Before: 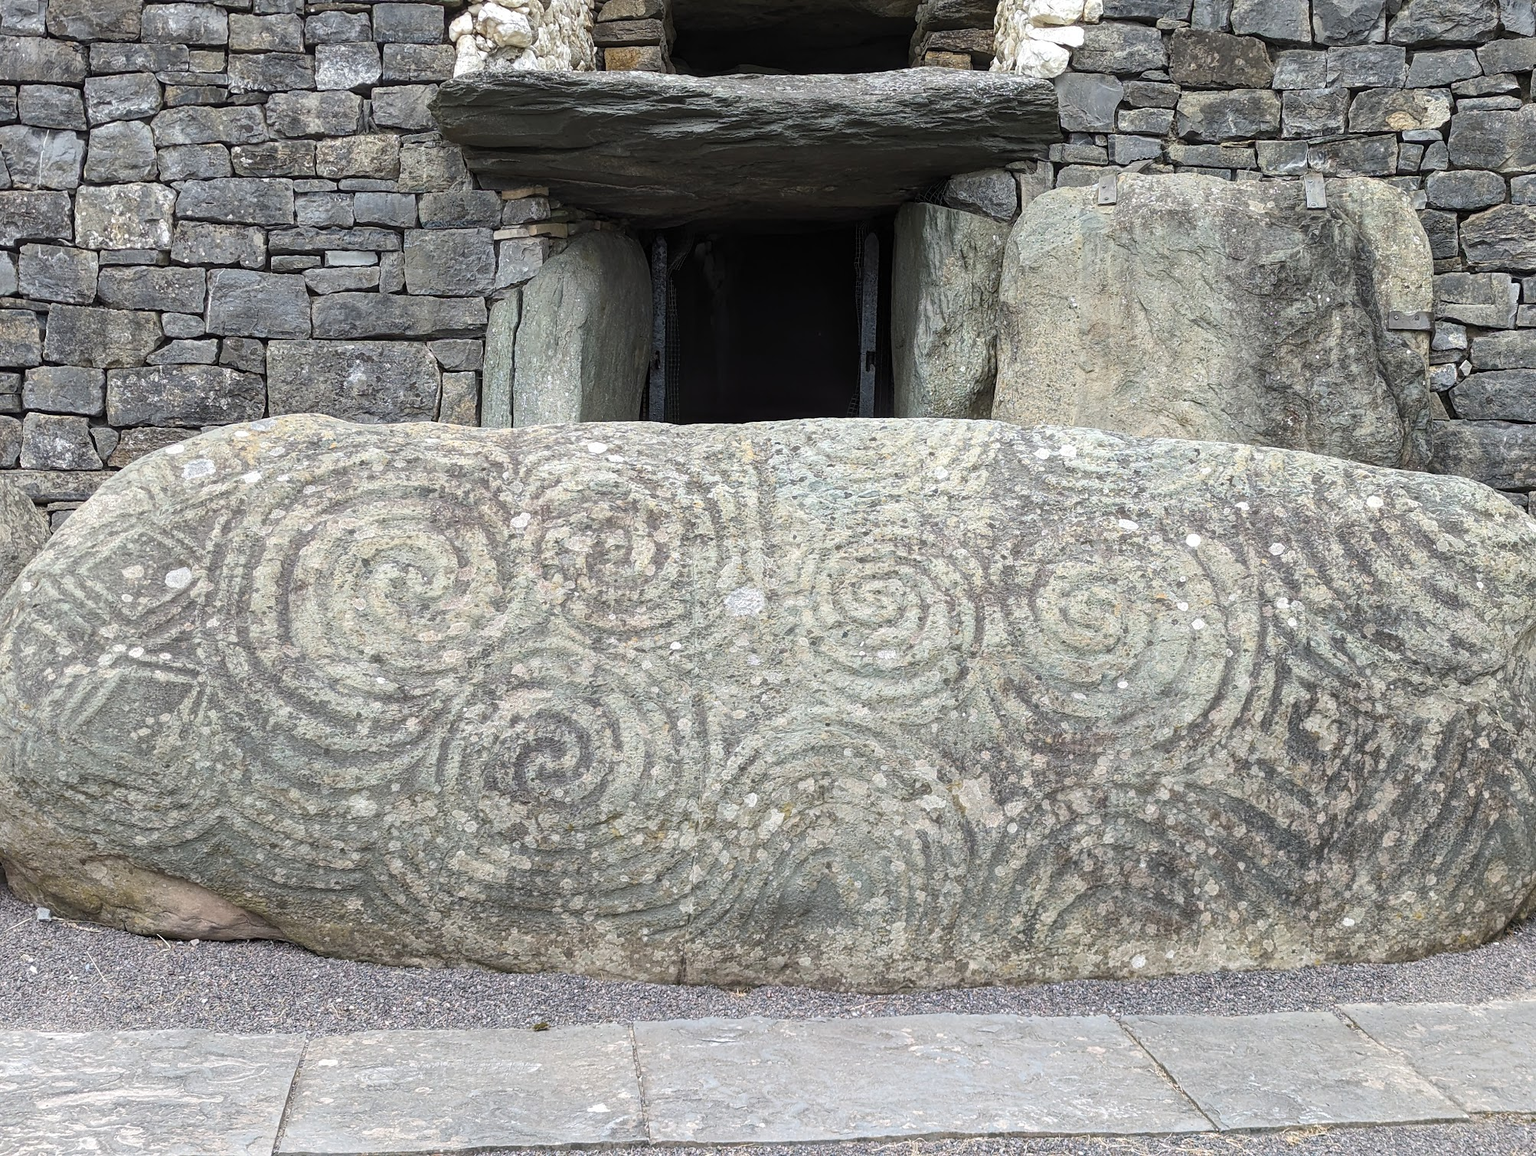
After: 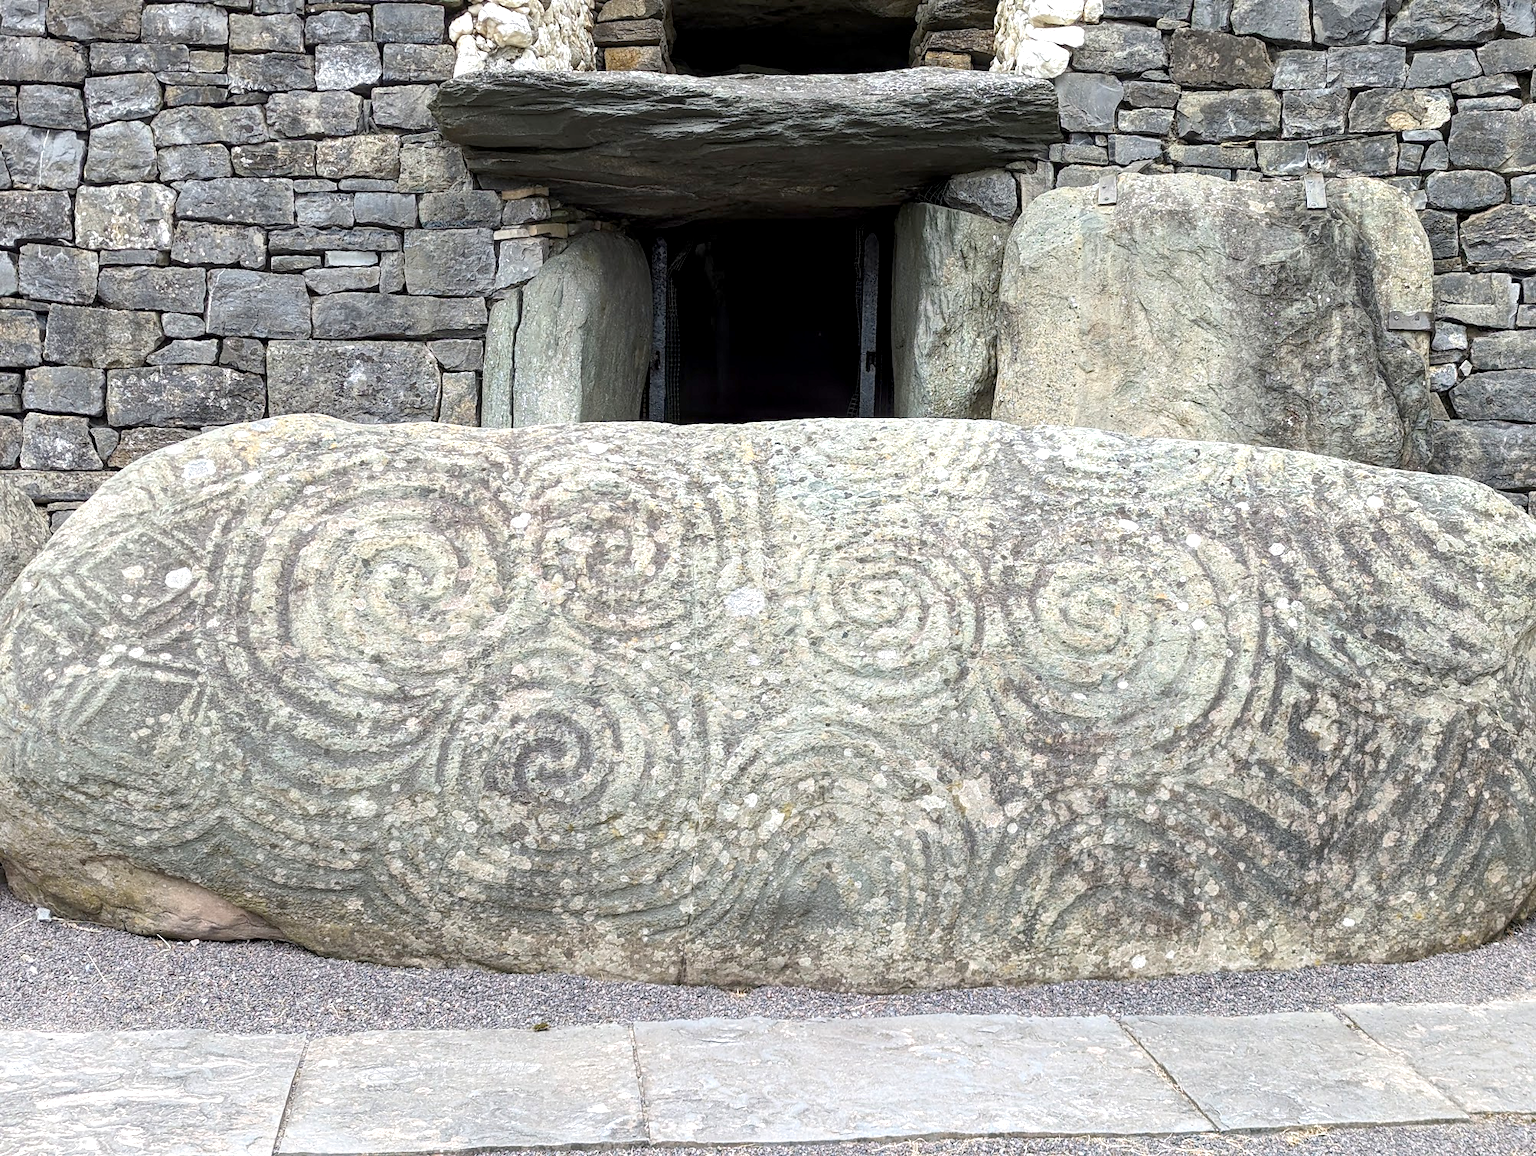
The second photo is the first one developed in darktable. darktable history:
exposure: black level correction 0.004, exposure 0.419 EV, compensate highlight preservation false
